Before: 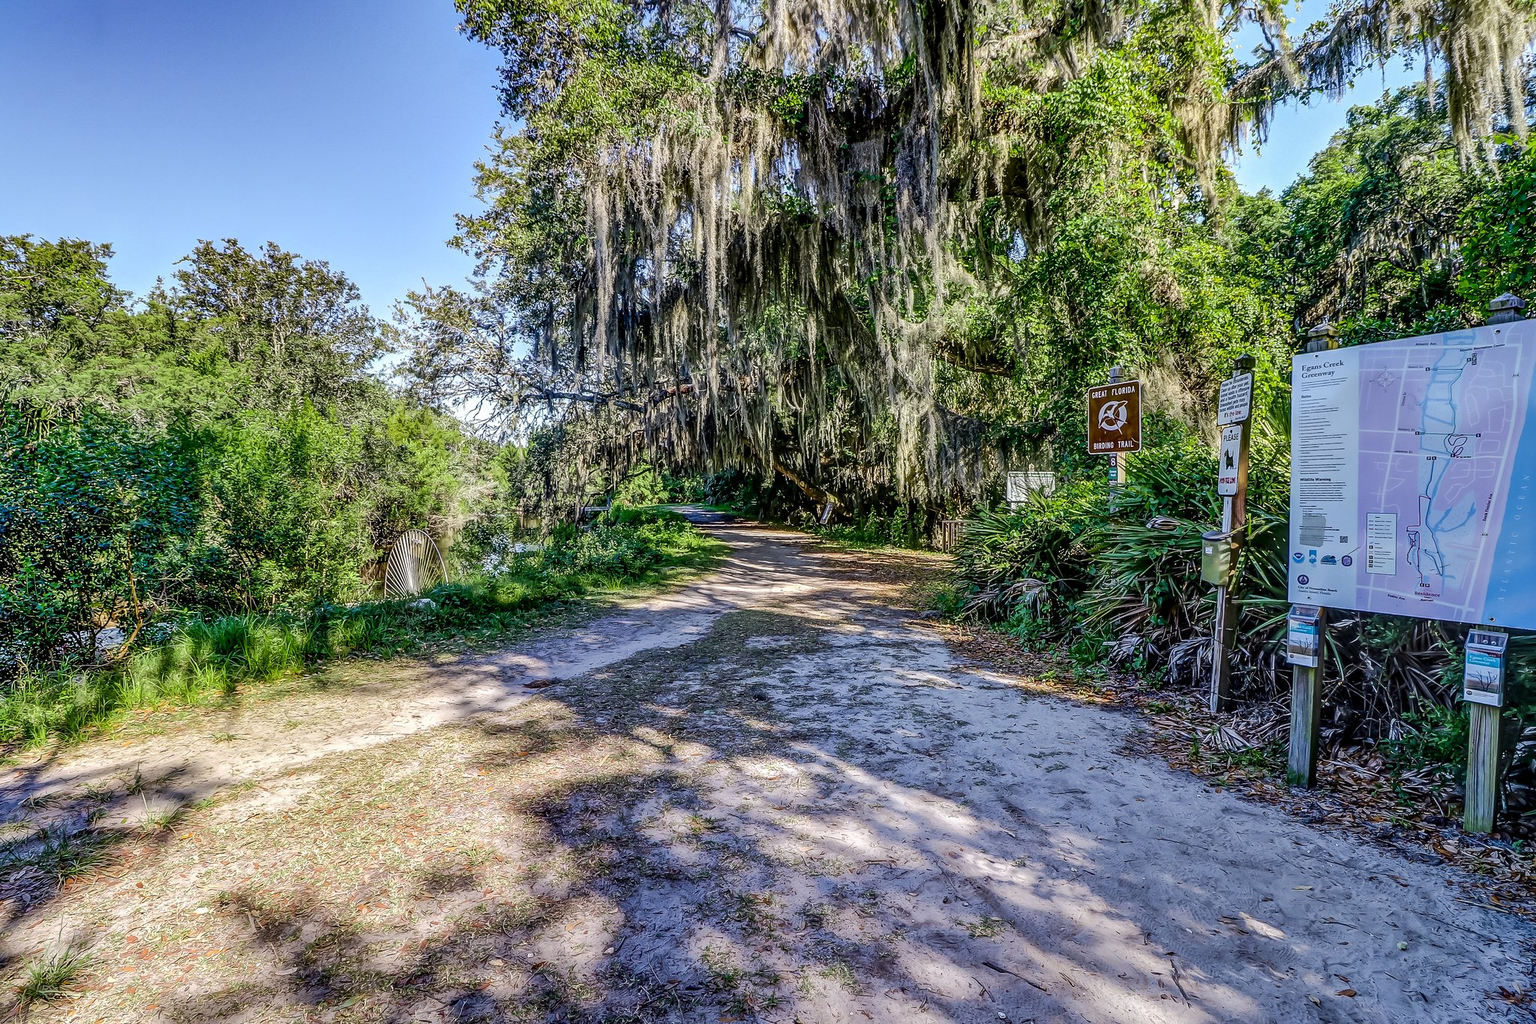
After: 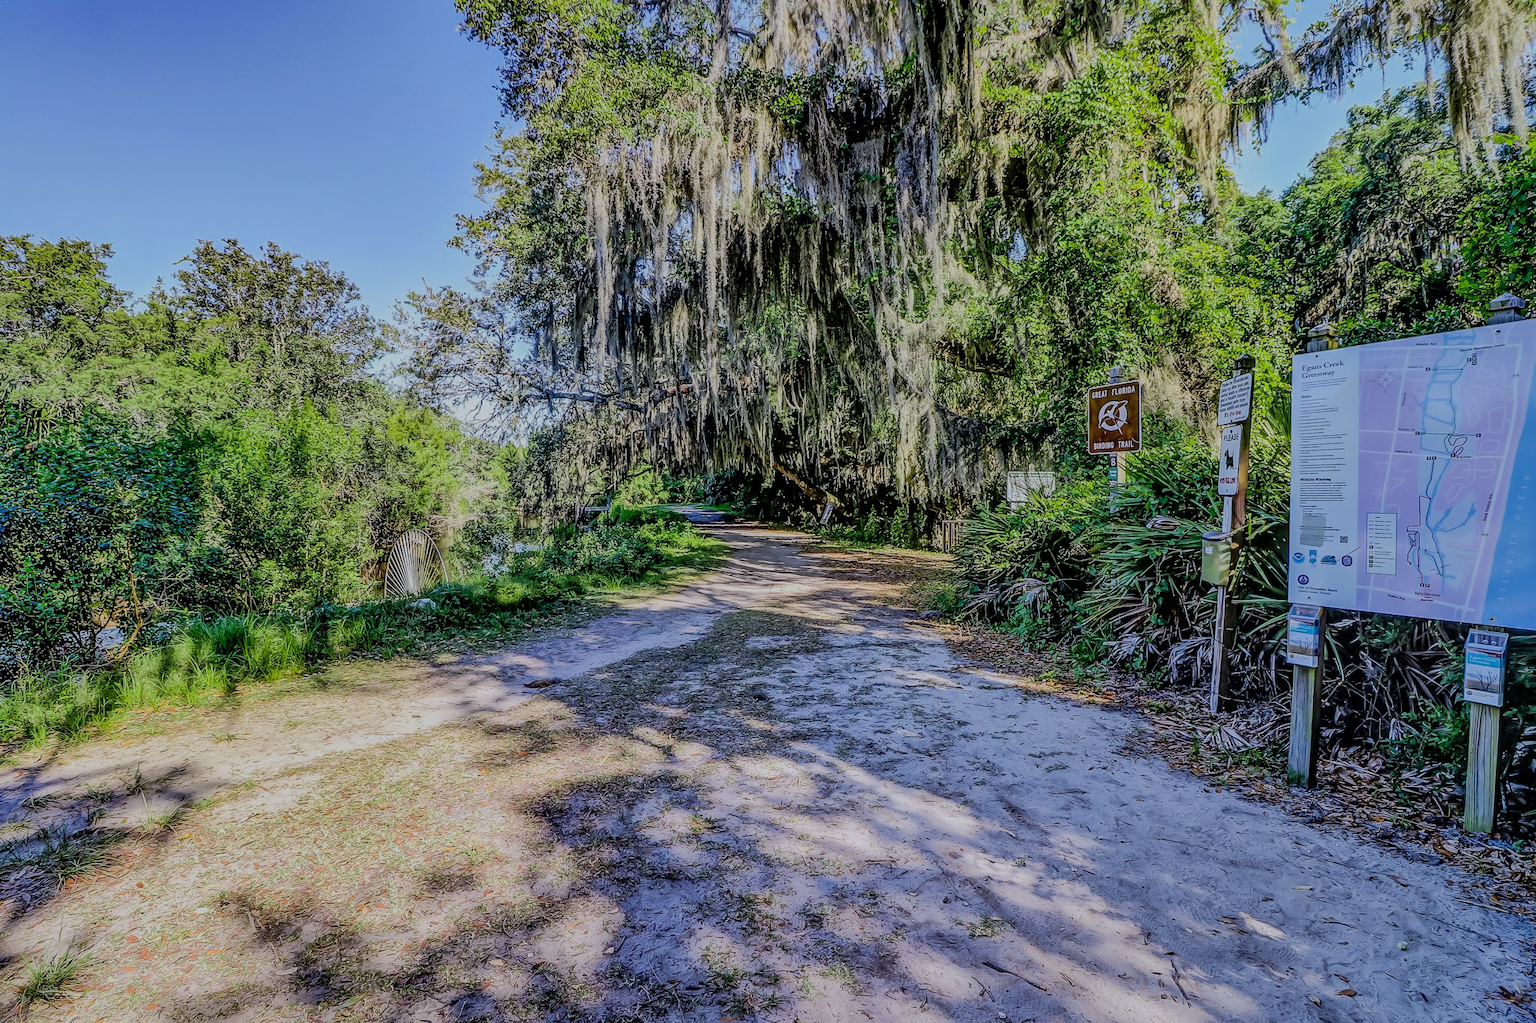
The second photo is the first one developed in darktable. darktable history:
shadows and highlights: on, module defaults
filmic rgb: black relative exposure -7.15 EV, white relative exposure 5.36 EV, hardness 3.02, color science v6 (2022)
white balance: red 0.98, blue 1.034
